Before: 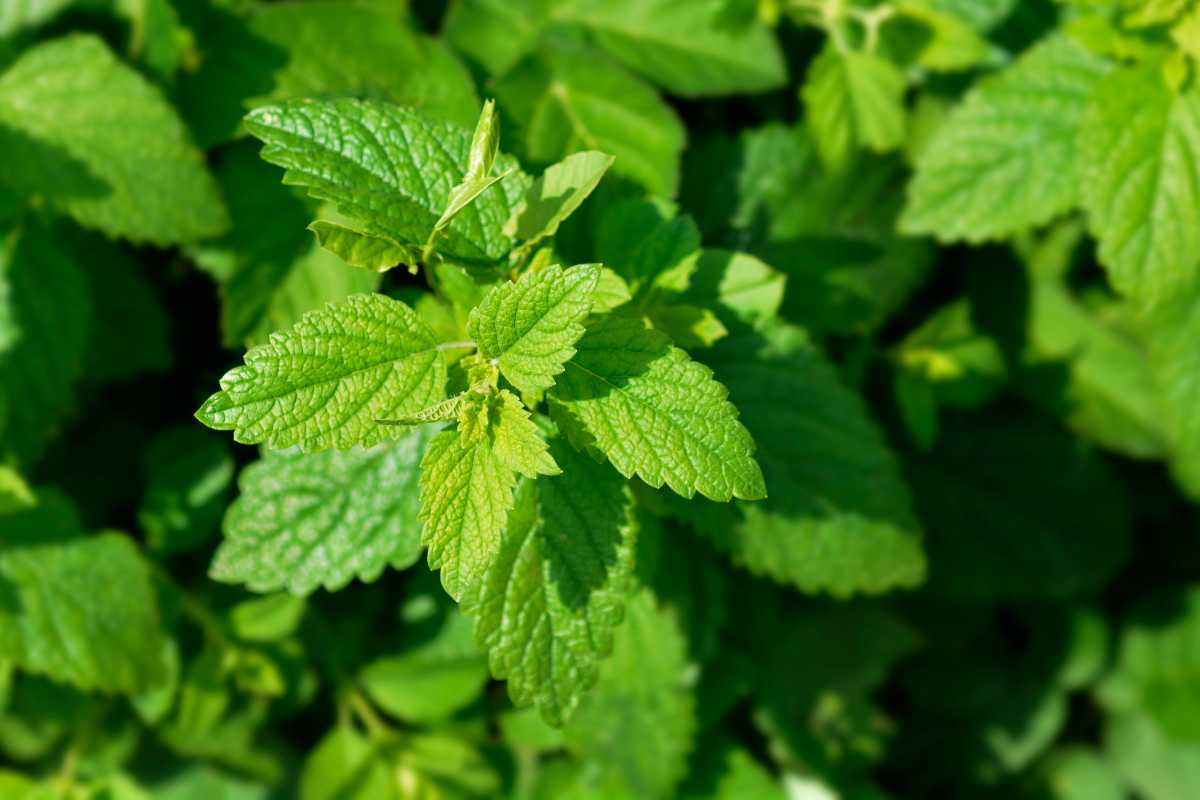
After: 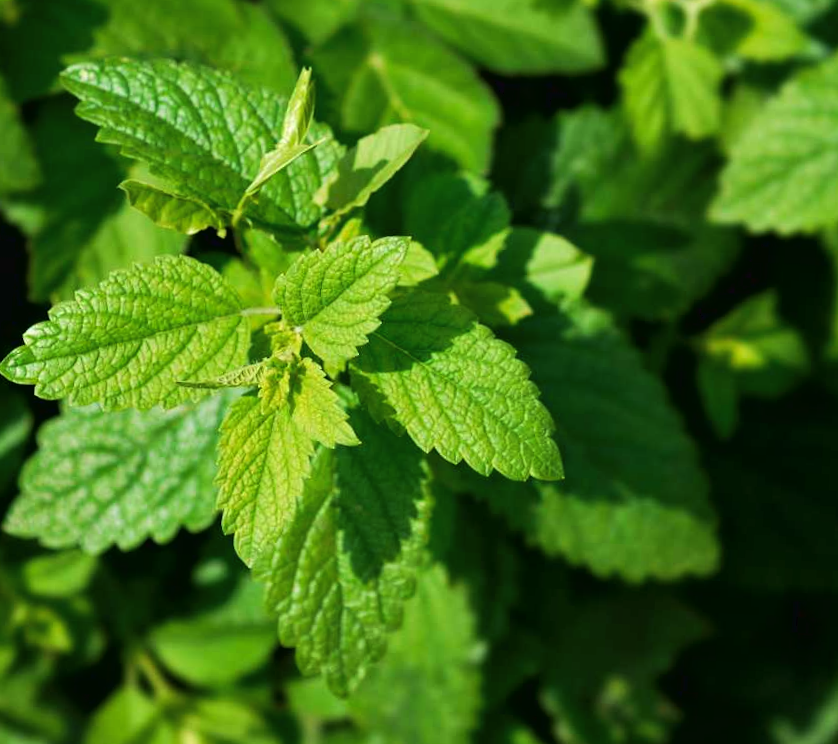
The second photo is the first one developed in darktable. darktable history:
tone curve: curves: ch0 [(0, 0) (0.003, 0.019) (0.011, 0.019) (0.025, 0.022) (0.044, 0.026) (0.069, 0.032) (0.1, 0.052) (0.136, 0.081) (0.177, 0.123) (0.224, 0.17) (0.277, 0.219) (0.335, 0.276) (0.399, 0.344) (0.468, 0.421) (0.543, 0.508) (0.623, 0.604) (0.709, 0.705) (0.801, 0.797) (0.898, 0.894) (1, 1)], color space Lab, linked channels, preserve colors none
crop and rotate: angle -2.84°, left 14.074%, top 0.015%, right 10.936%, bottom 0.068%
